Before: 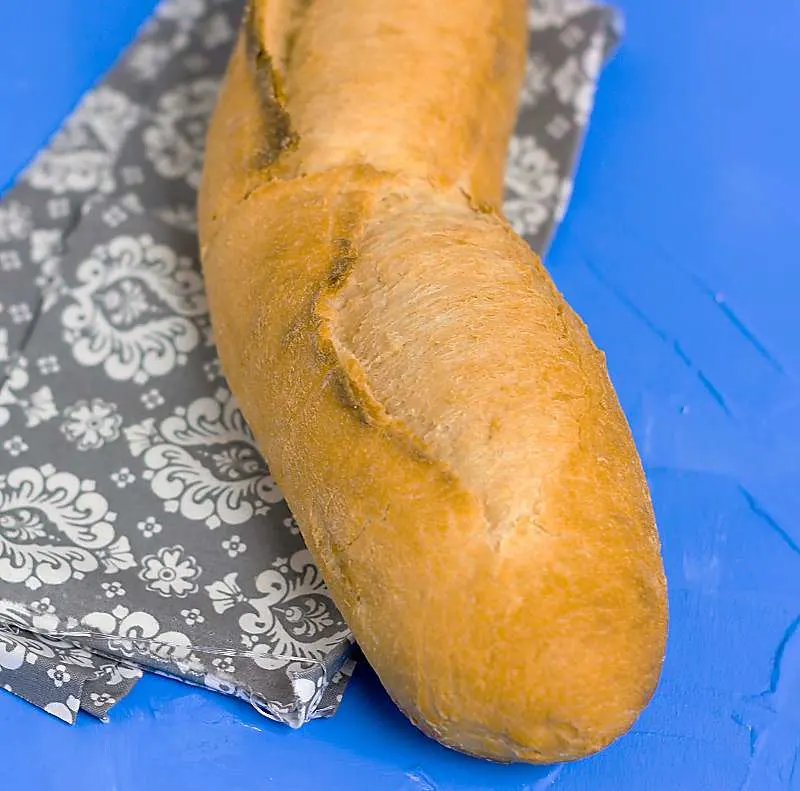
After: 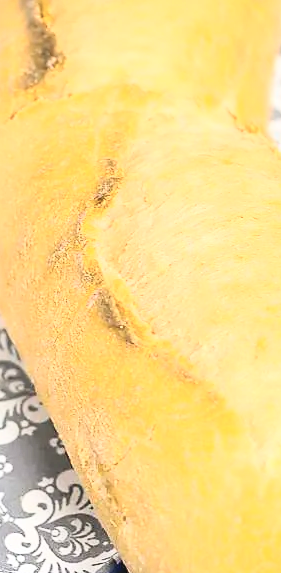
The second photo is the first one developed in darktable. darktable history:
crop and rotate: left 29.476%, top 10.214%, right 35.32%, bottom 17.333%
contrast brightness saturation: contrast 0.39, brightness 0.53
exposure: black level correction 0, exposure 0.5 EV, compensate highlight preservation false
